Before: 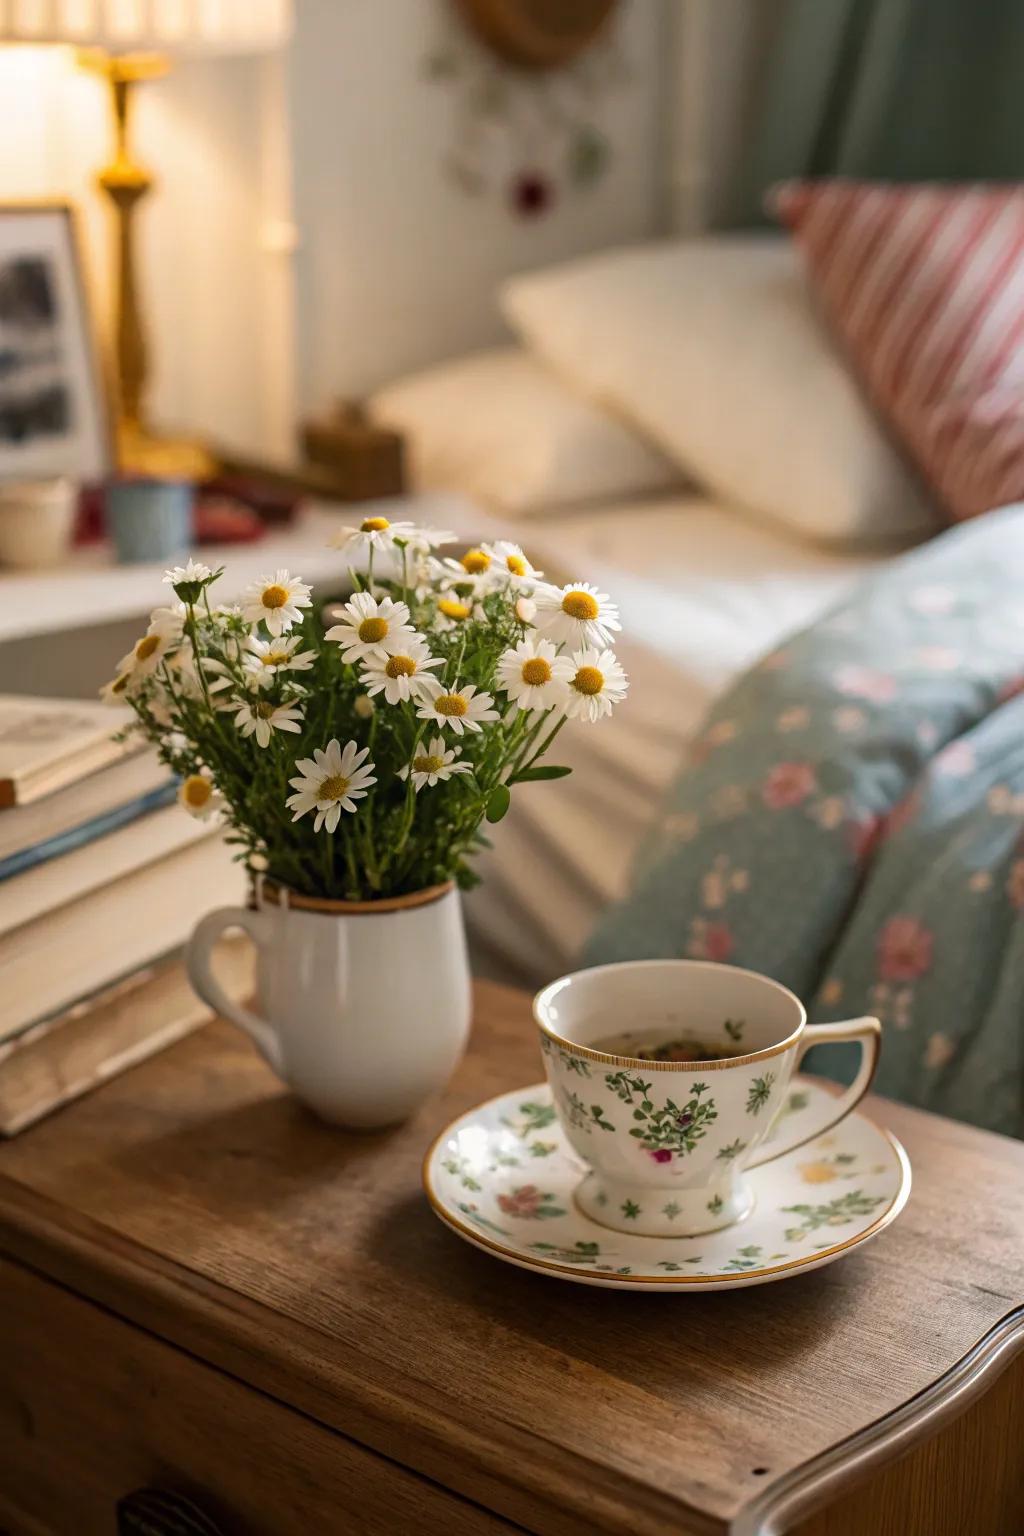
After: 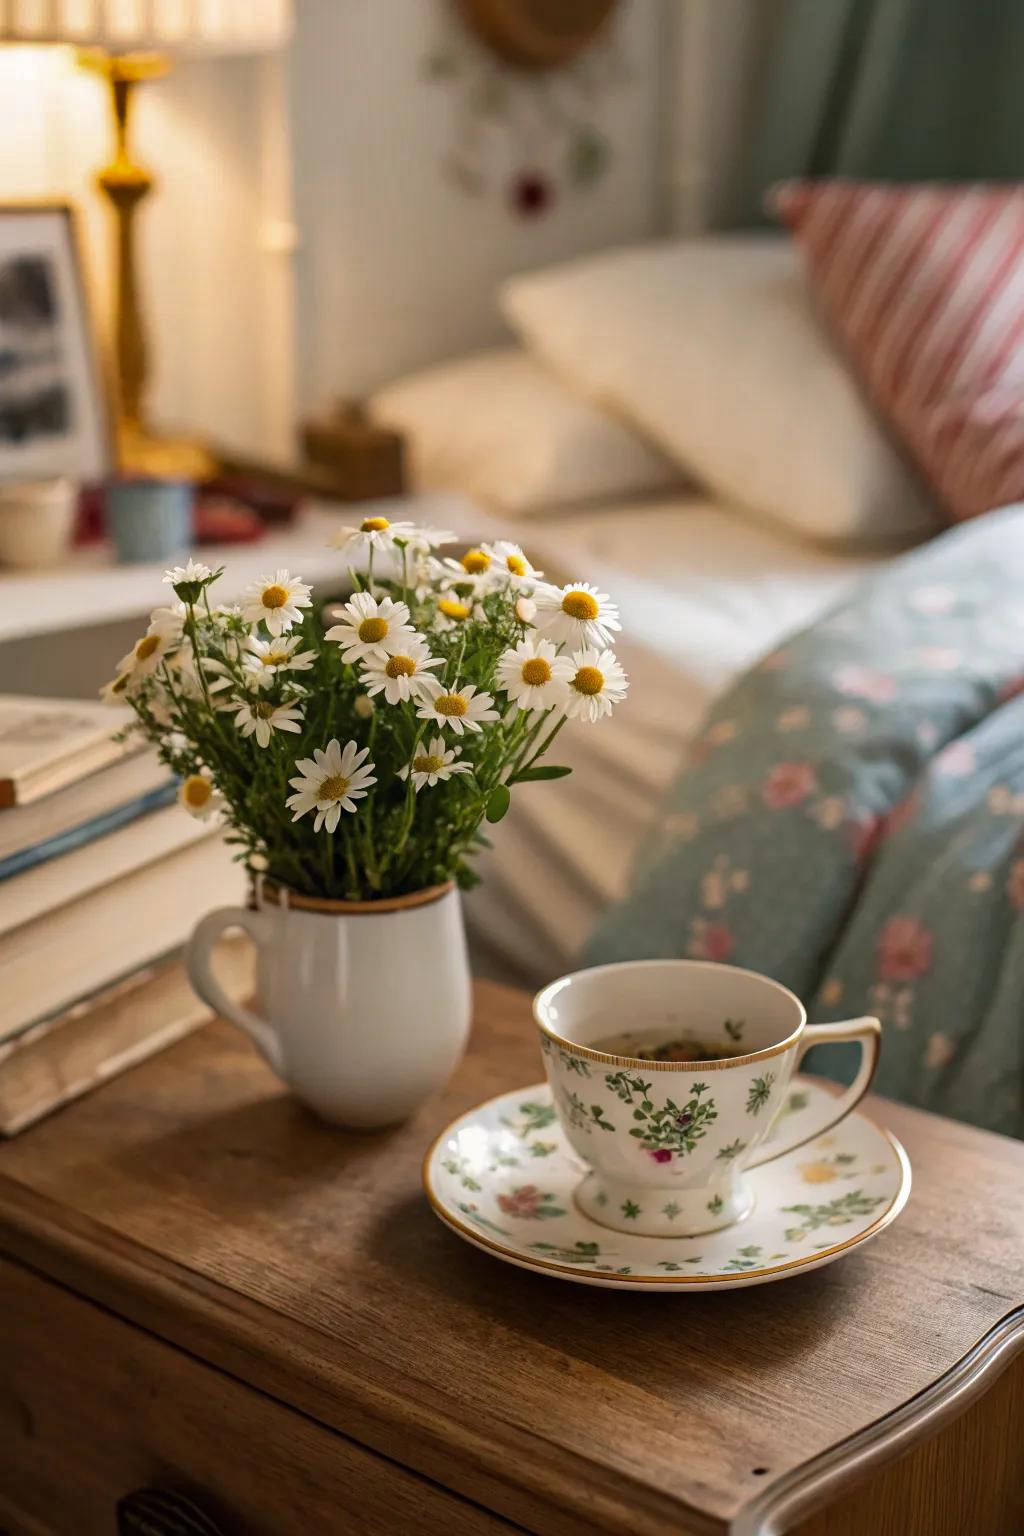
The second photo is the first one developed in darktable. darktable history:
shadows and highlights: shadows 25.55, highlights -48.35, soften with gaussian
